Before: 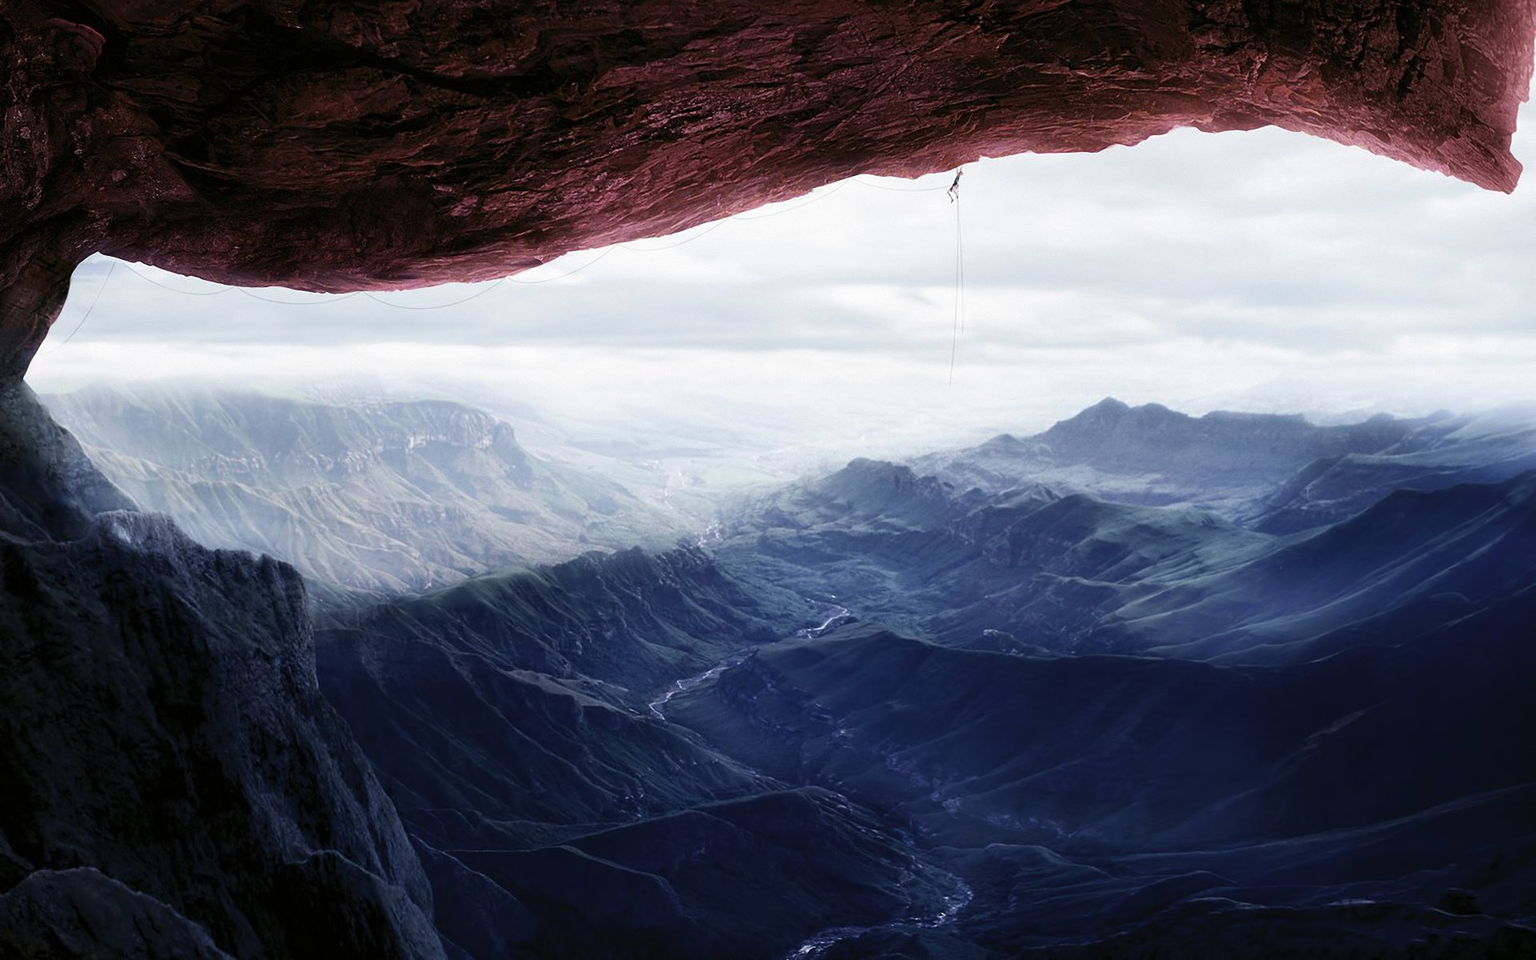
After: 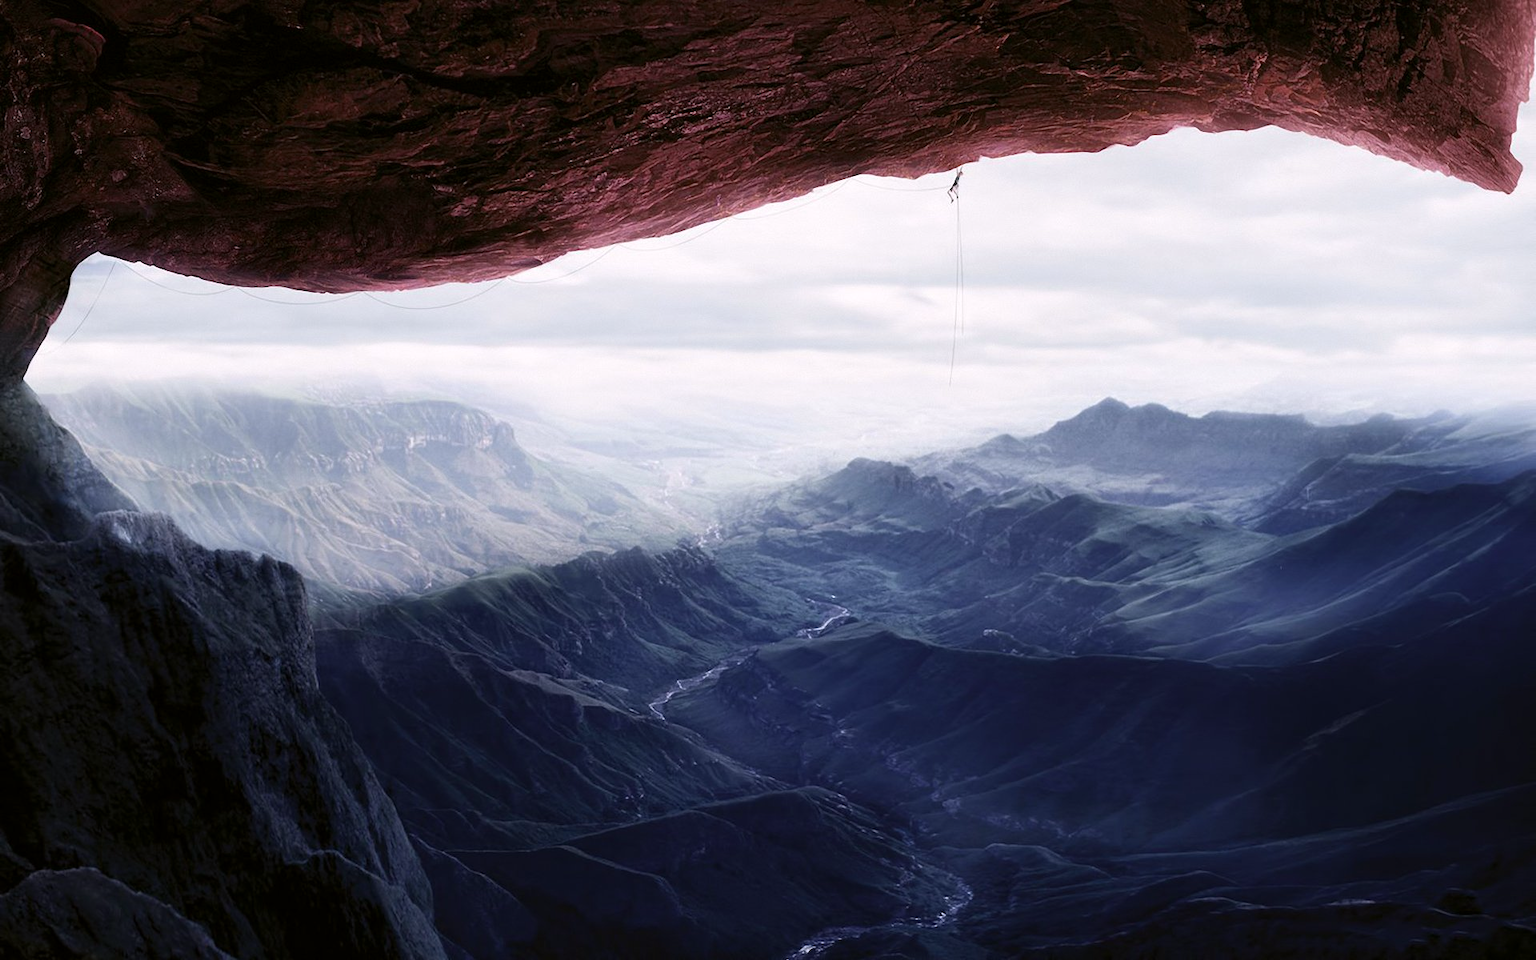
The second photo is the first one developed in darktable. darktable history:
color correction: highlights a* 2.99, highlights b* -1.46, shadows a* -0.106, shadows b* 2.12, saturation 0.976
